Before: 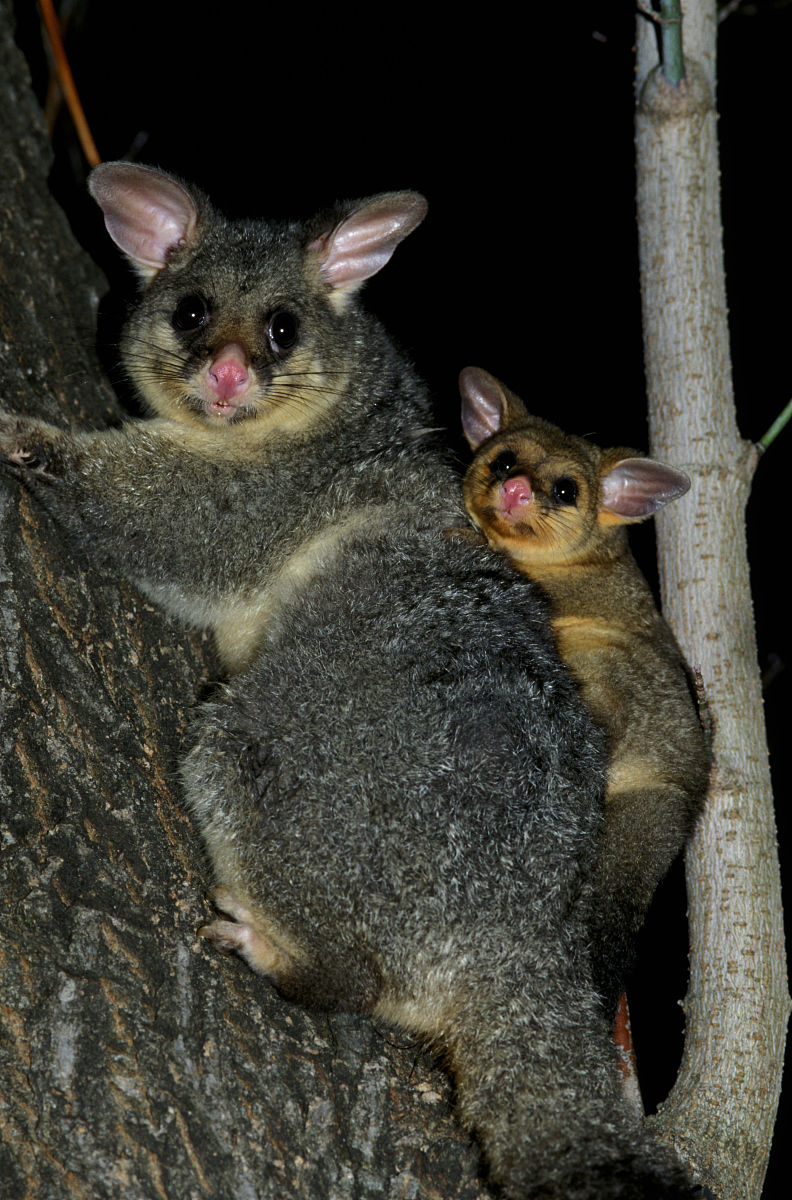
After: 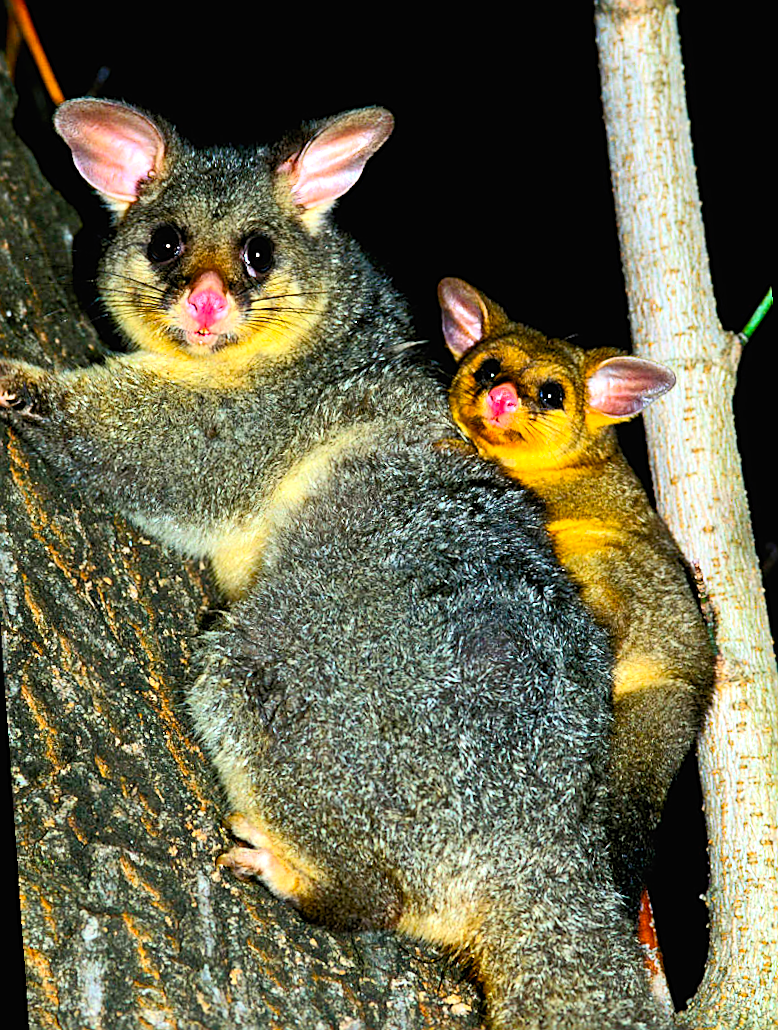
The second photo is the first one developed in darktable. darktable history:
color balance rgb: linear chroma grading › global chroma 15%, perceptual saturation grading › global saturation 30%
crop and rotate: angle -0.5°
contrast brightness saturation: contrast 0.2, brightness 0.16, saturation 0.22
sharpen: on, module defaults
rotate and perspective: rotation -4.57°, crop left 0.054, crop right 0.944, crop top 0.087, crop bottom 0.914
exposure: black level correction 0, exposure 1.2 EV, compensate highlight preservation false
